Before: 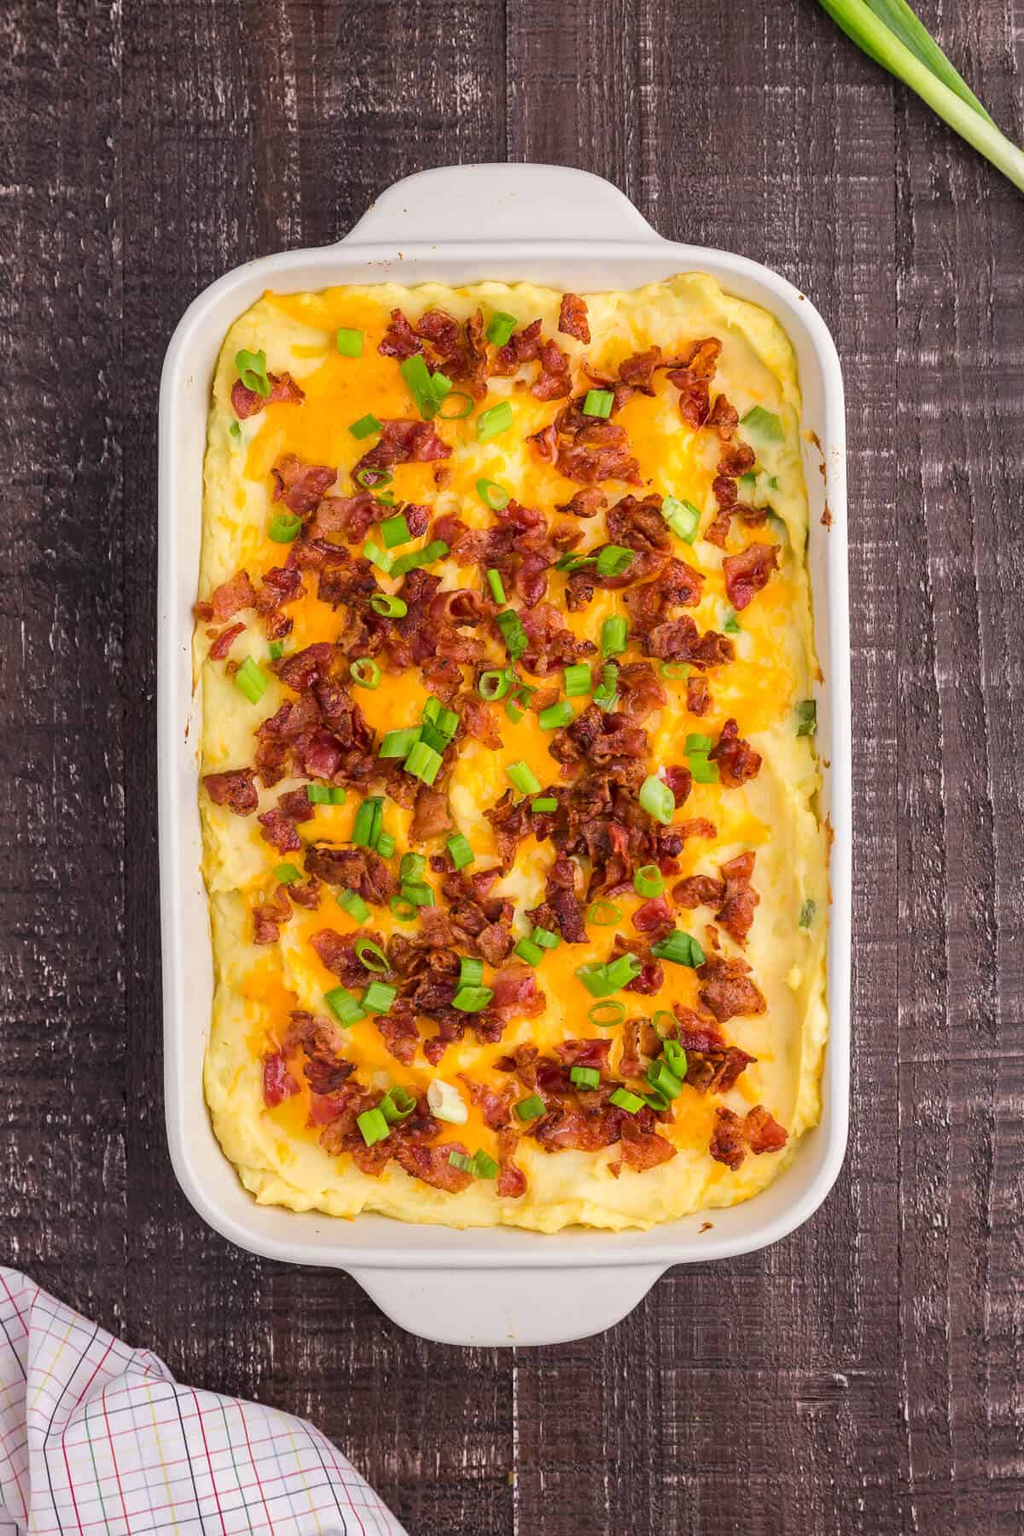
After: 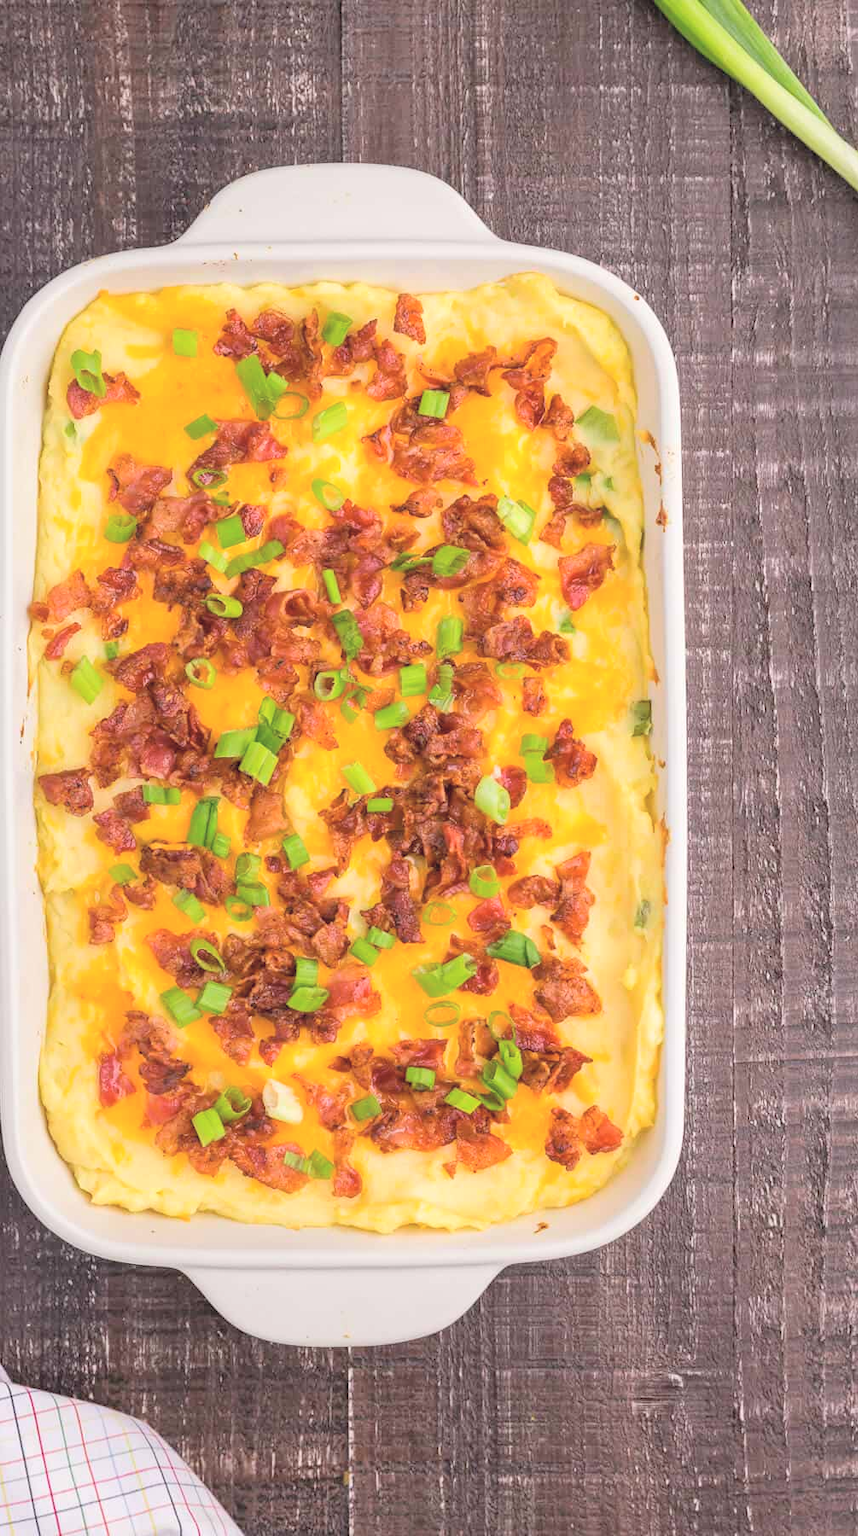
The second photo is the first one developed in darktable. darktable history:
contrast brightness saturation: brightness 0.278
crop: left 16.091%
